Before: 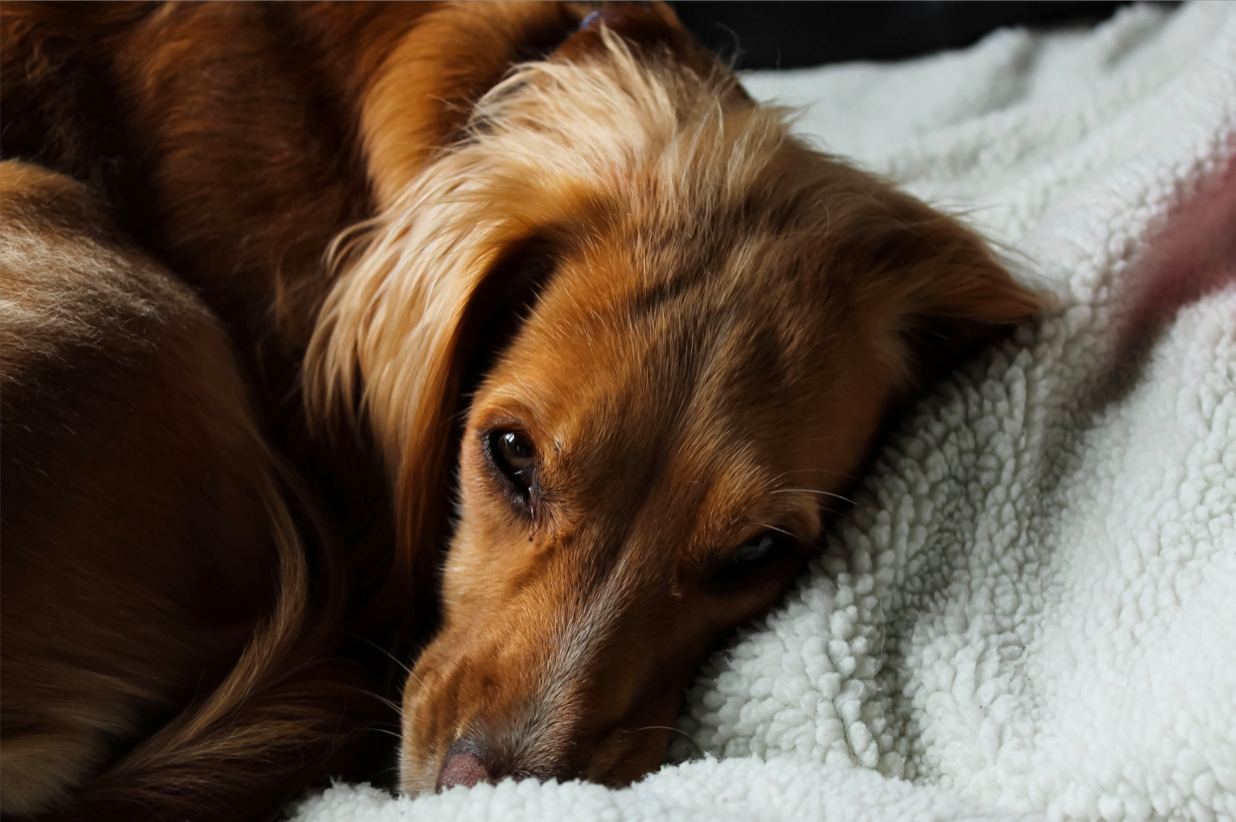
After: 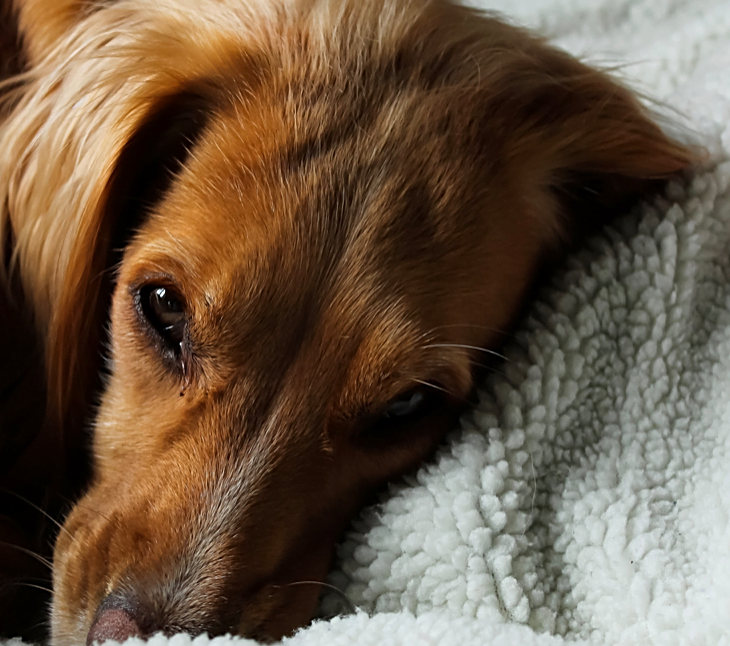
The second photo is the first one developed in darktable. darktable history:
sharpen: on, module defaults
crop and rotate: left 28.256%, top 17.734%, right 12.656%, bottom 3.573%
